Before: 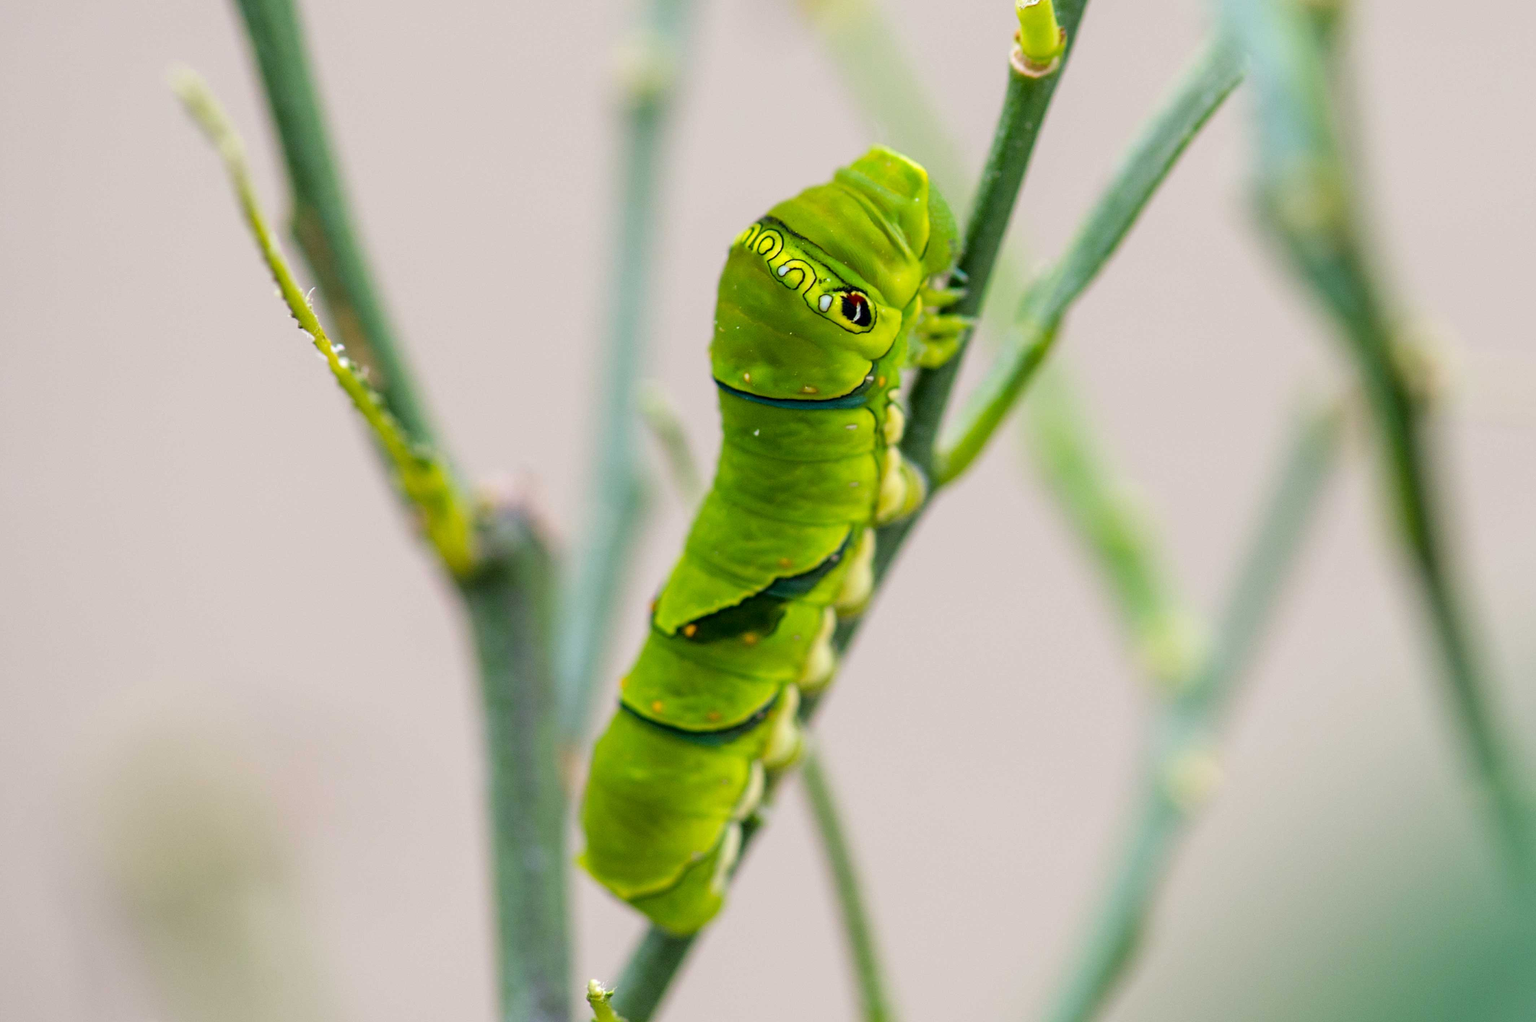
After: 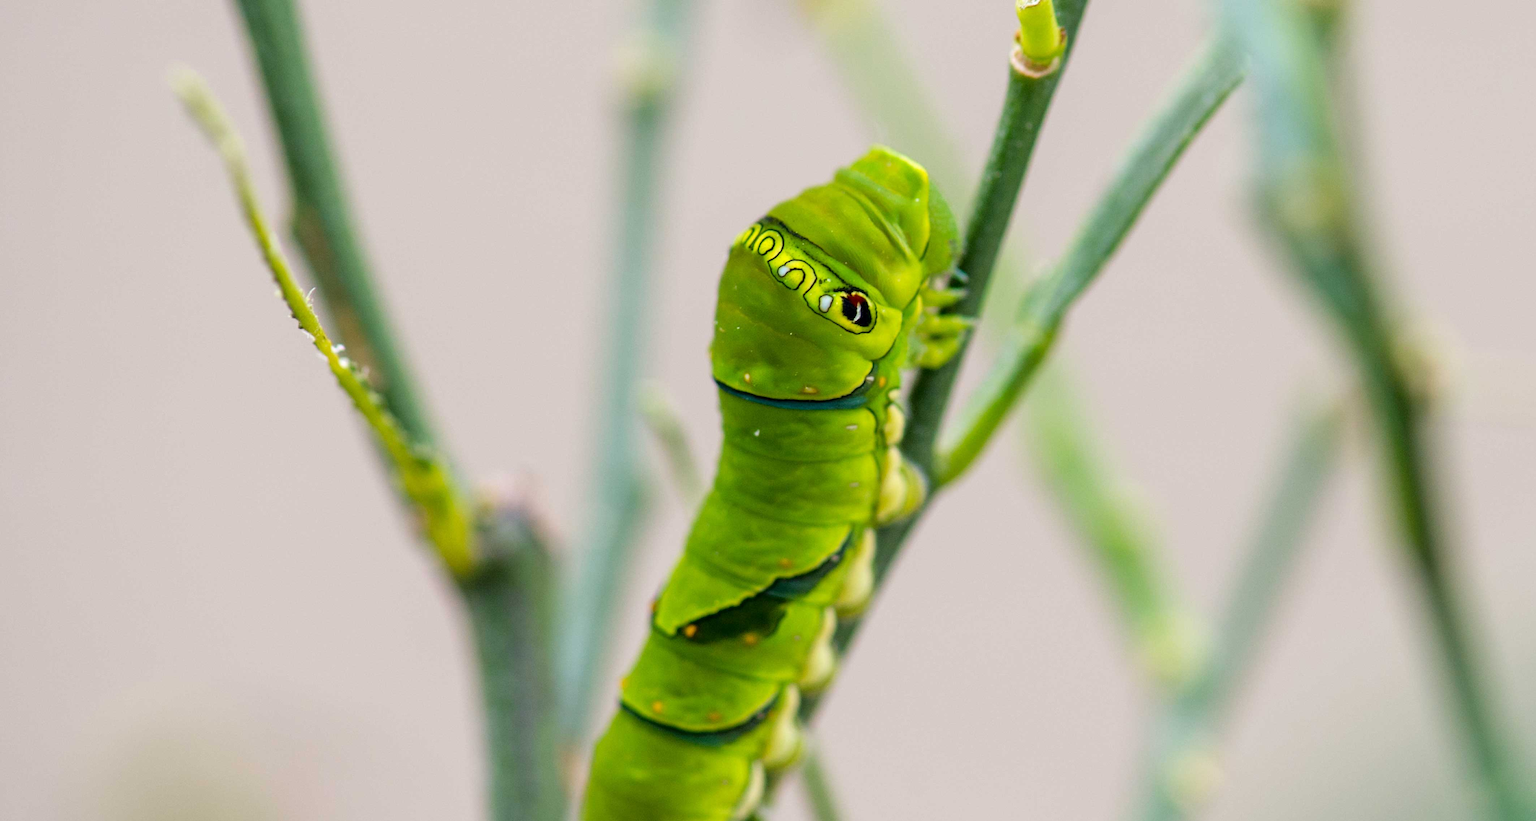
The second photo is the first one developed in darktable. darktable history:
crop: bottom 19.596%
